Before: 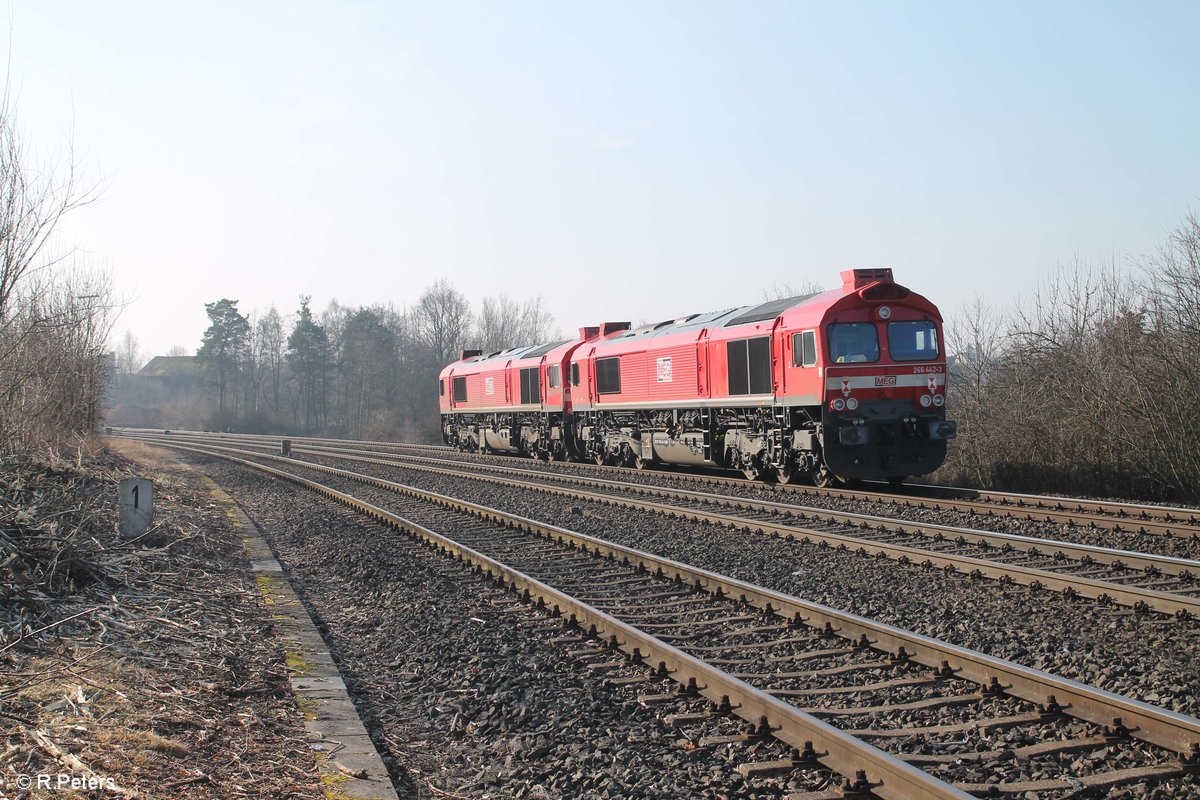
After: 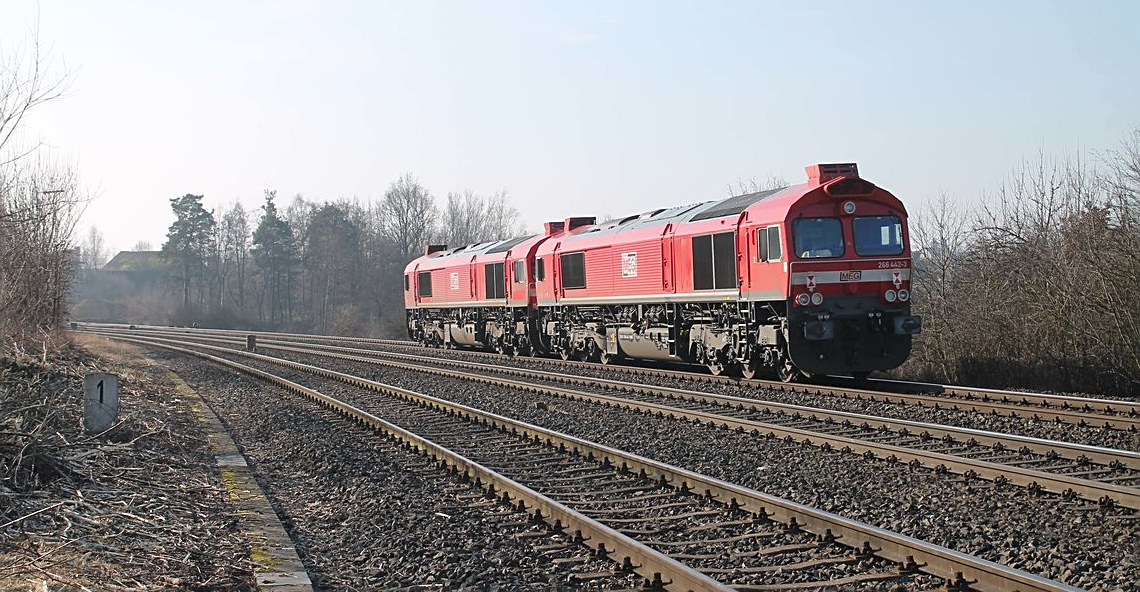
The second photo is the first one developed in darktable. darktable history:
crop and rotate: left 2.991%, top 13.302%, right 1.981%, bottom 12.636%
sharpen: on, module defaults
base curve: curves: ch0 [(0, 0) (0.303, 0.277) (1, 1)]
